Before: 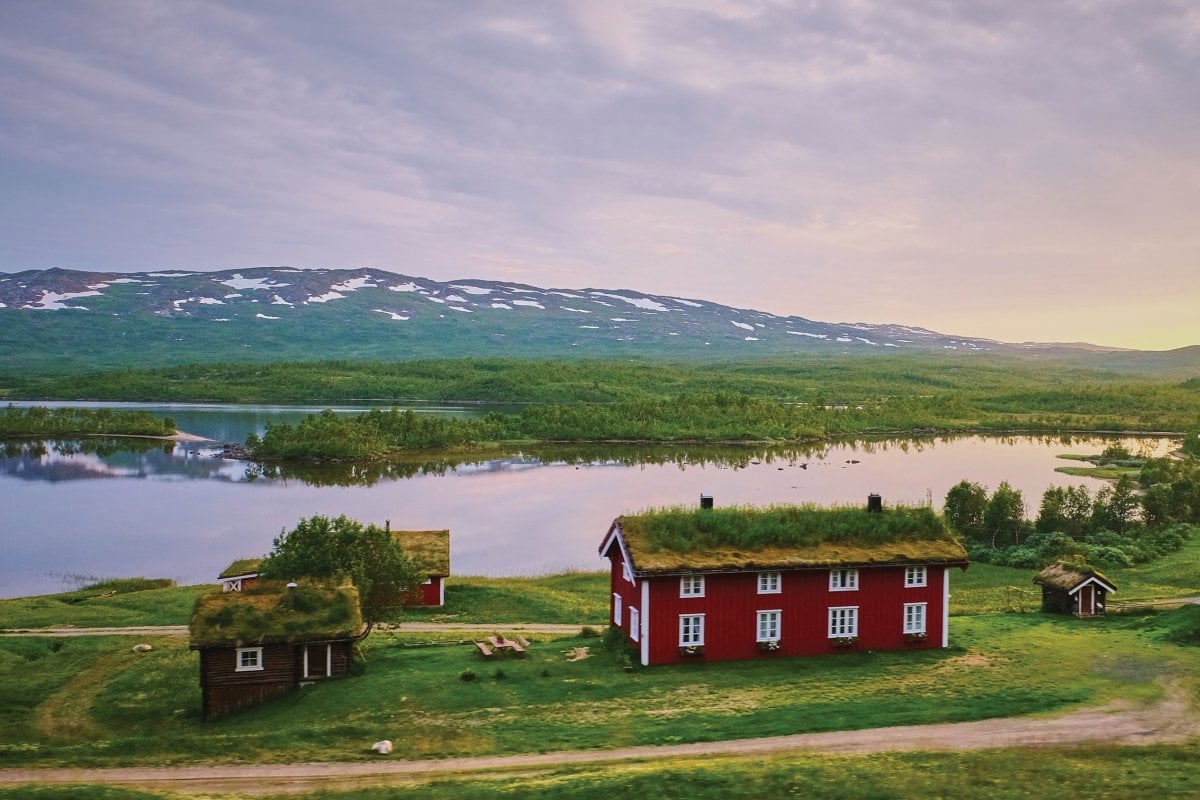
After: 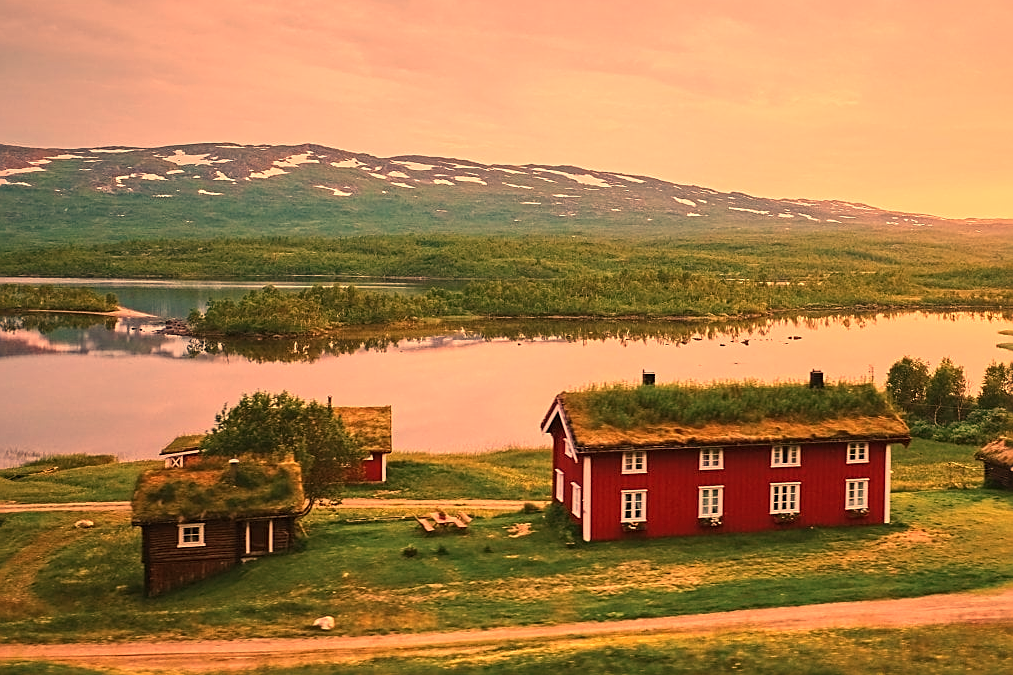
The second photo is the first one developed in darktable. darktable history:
crop and rotate: left 4.842%, top 15.51%, right 10.668%
sharpen: on, module defaults
white balance: red 1.467, blue 0.684
